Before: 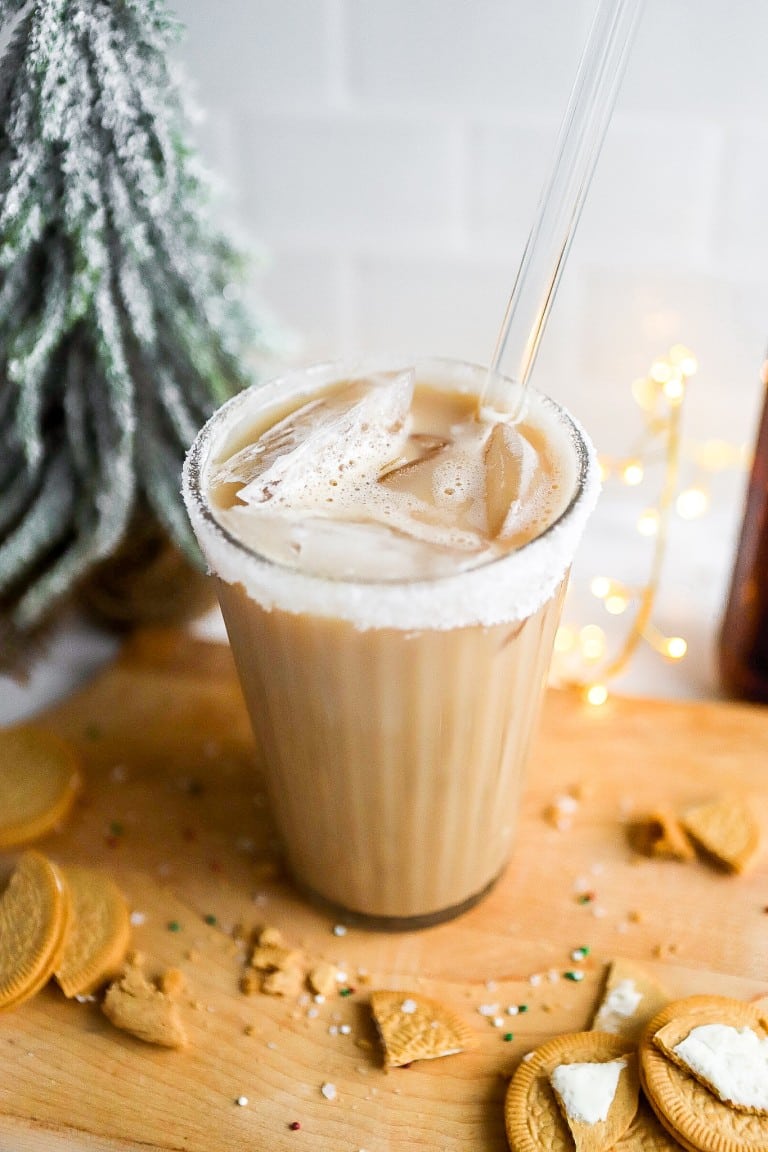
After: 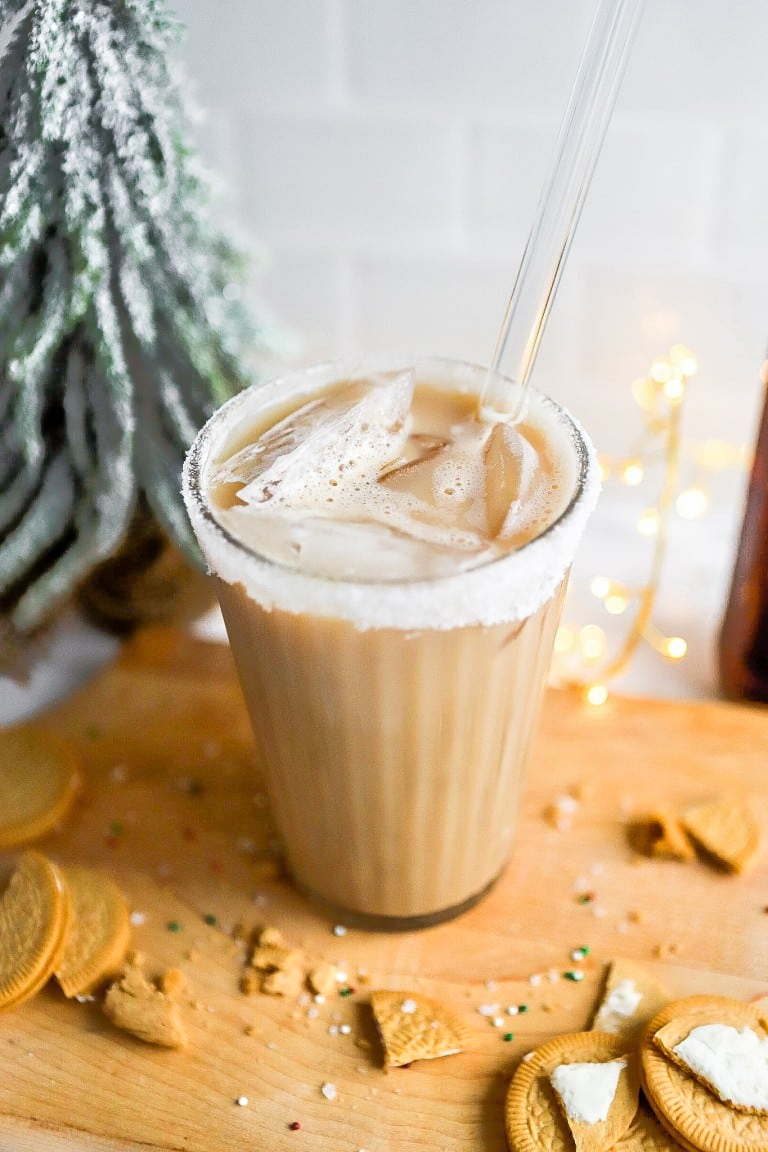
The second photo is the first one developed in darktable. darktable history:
tone equalizer: -8 EV -0.528 EV, -7 EV -0.319 EV, -6 EV -0.083 EV, -5 EV 0.413 EV, -4 EV 0.985 EV, -3 EV 0.791 EV, -2 EV -0.01 EV, -1 EV 0.14 EV, +0 EV -0.012 EV, smoothing 1
